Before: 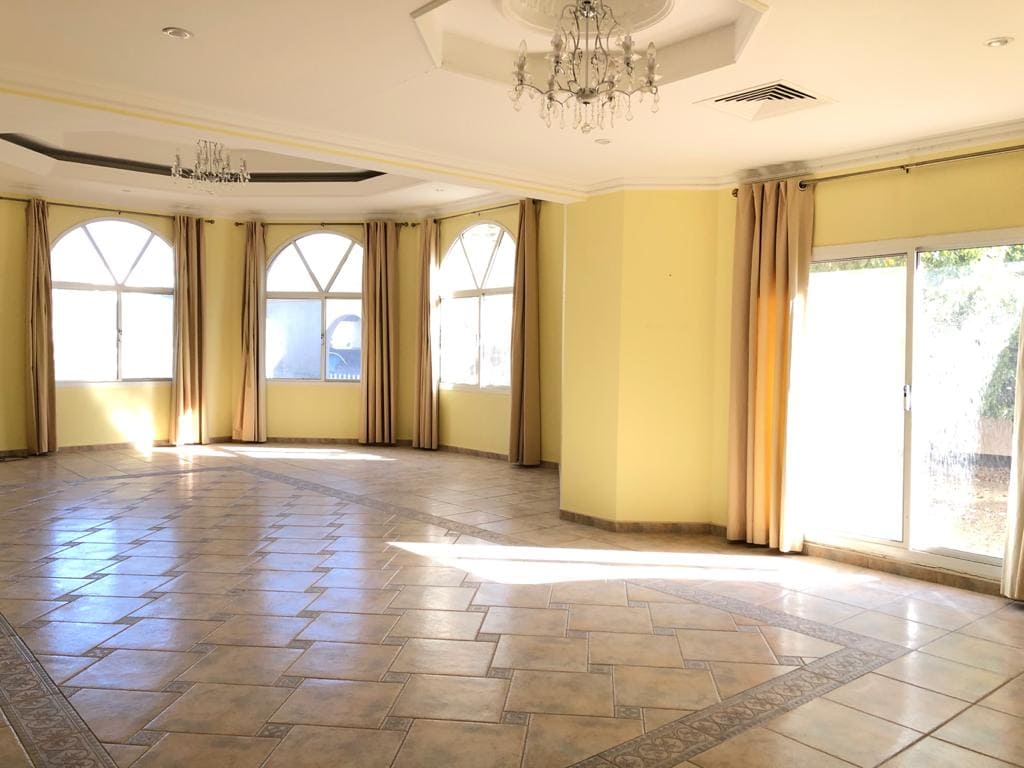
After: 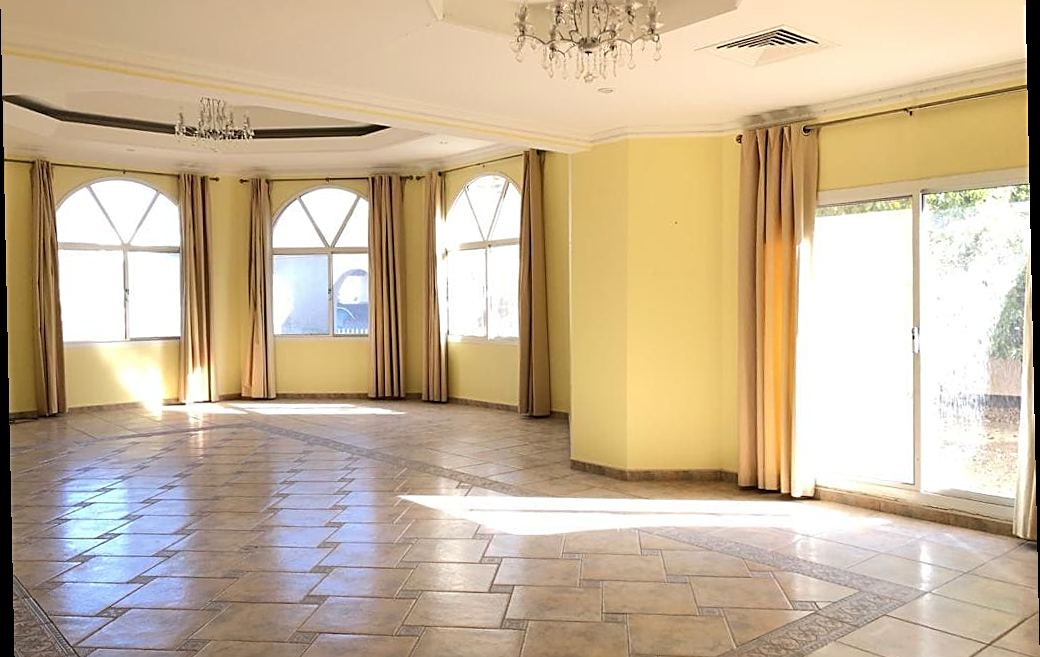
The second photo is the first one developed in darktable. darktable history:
crop: top 7.625%, bottom 8.027%
rotate and perspective: rotation -1.24°, automatic cropping off
sharpen: on, module defaults
